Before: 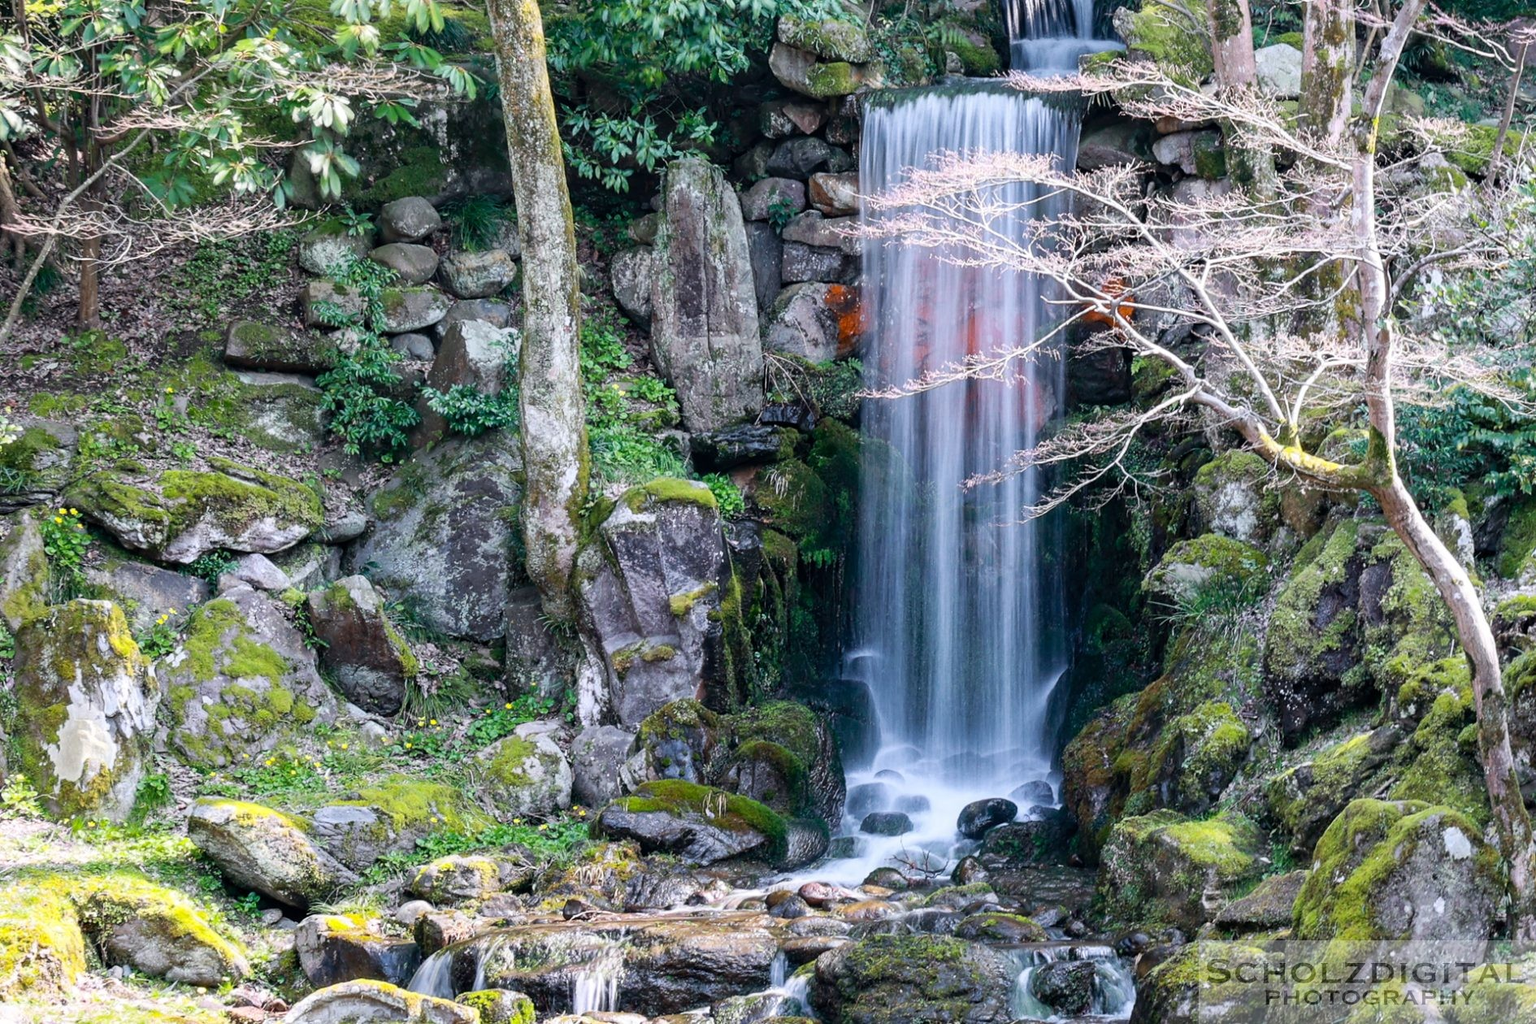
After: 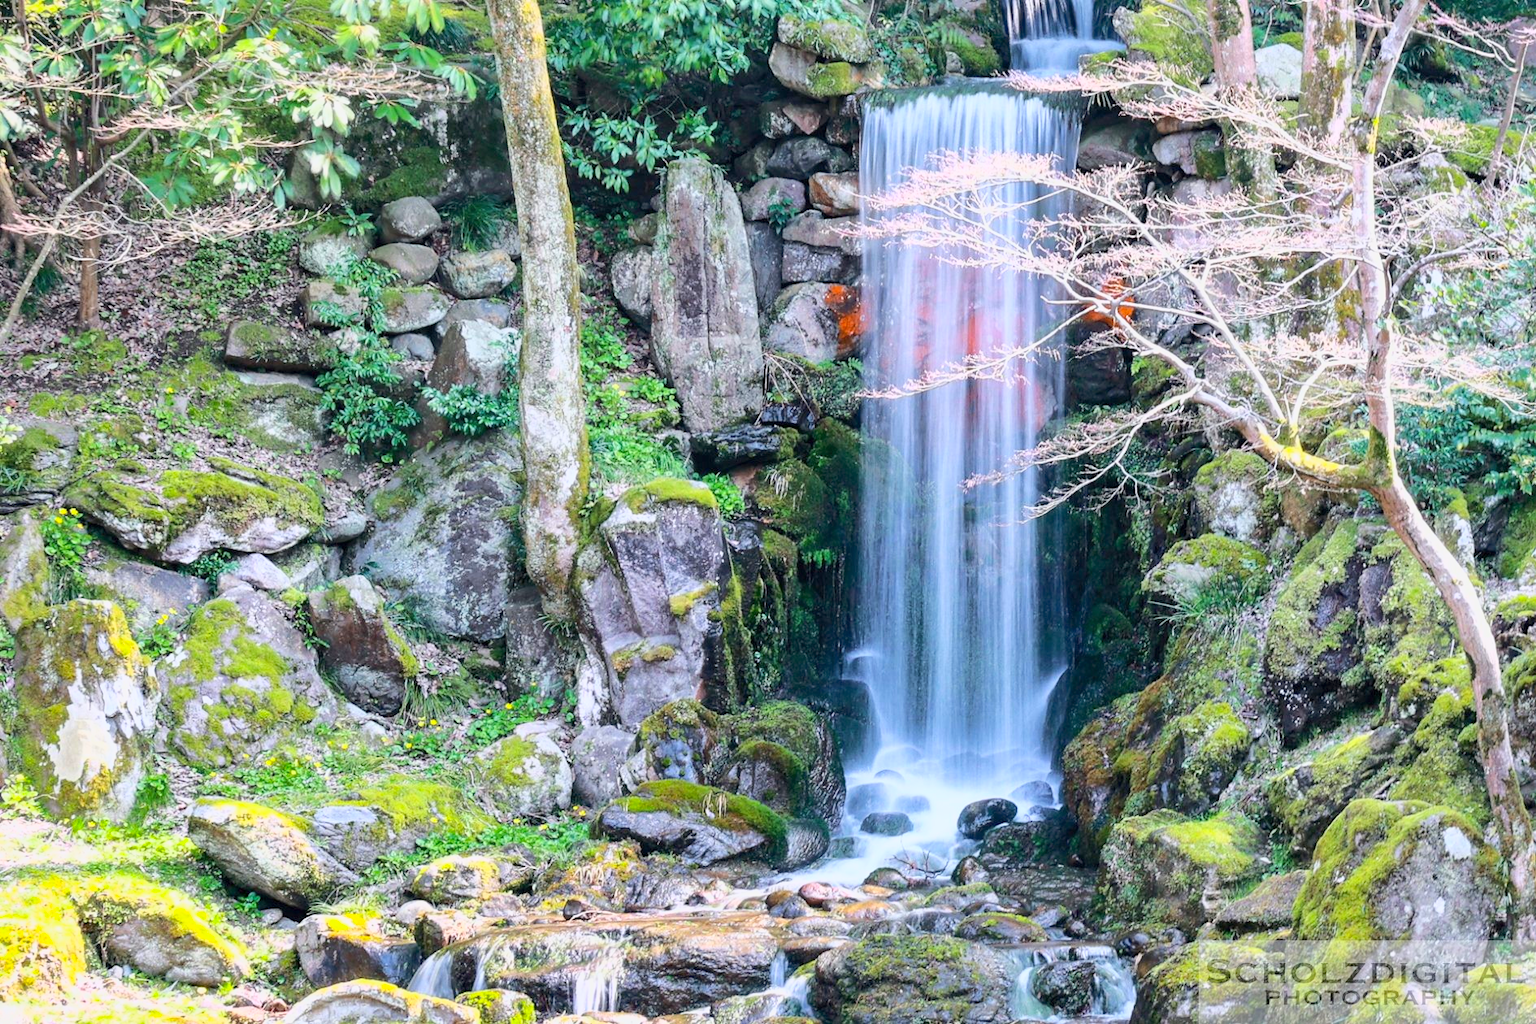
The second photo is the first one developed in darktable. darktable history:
base curve: curves: ch0 [(0, 0) (0.025, 0.046) (0.112, 0.277) (0.467, 0.74) (0.814, 0.929) (1, 0.942)]
shadows and highlights: on, module defaults
